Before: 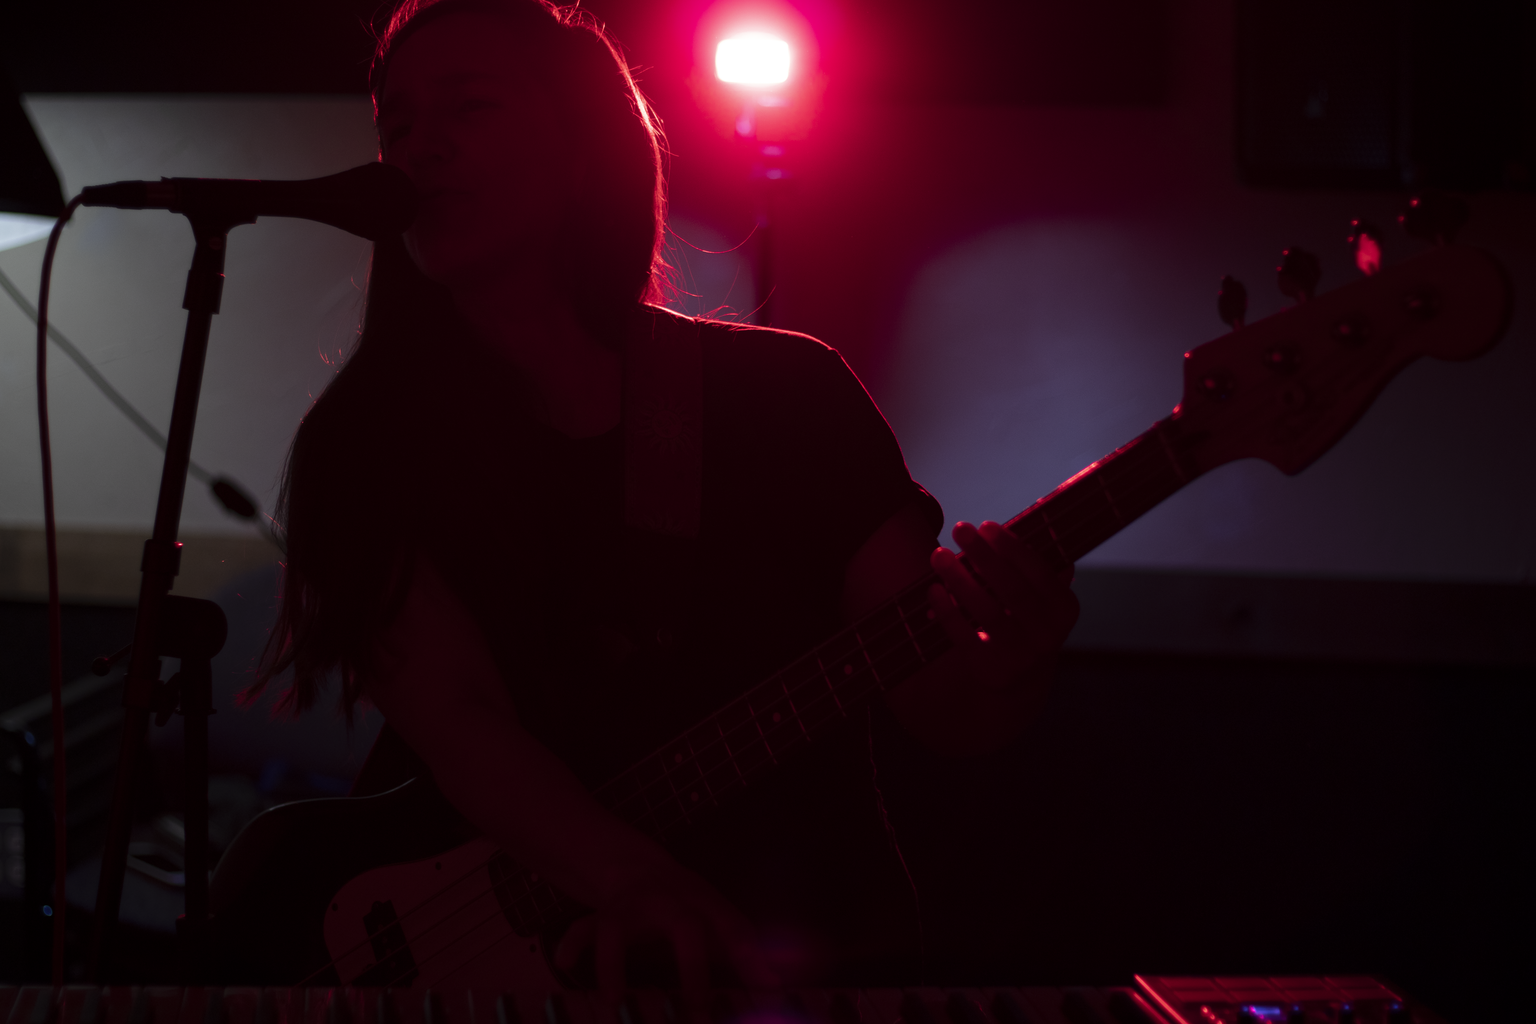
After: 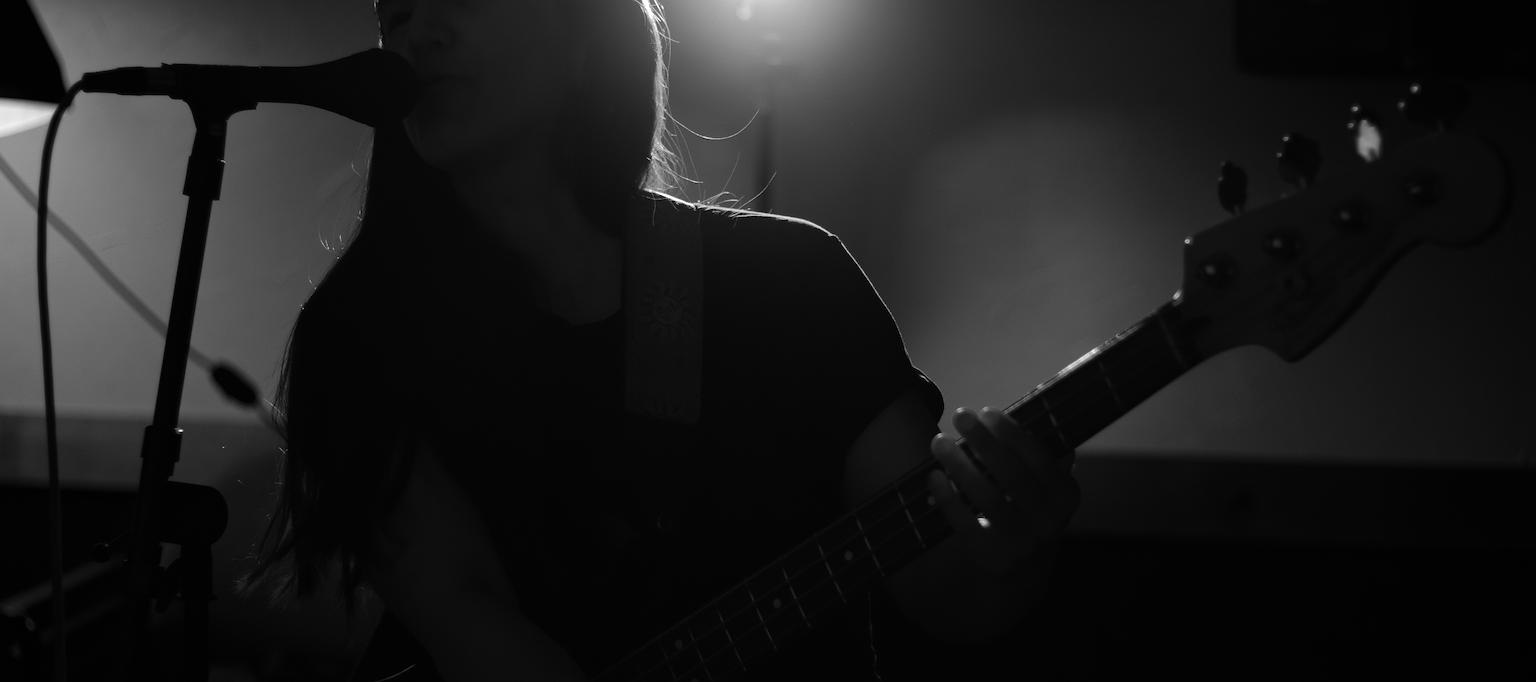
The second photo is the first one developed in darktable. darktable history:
crop: top 11.166%, bottom 22.168%
monochrome: a 73.58, b 64.21
local contrast: mode bilateral grid, contrast 20, coarseness 50, detail 102%, midtone range 0.2
exposure: black level correction 0, exposure 0.7 EV, compensate exposure bias true, compensate highlight preservation false
sharpen: on, module defaults
